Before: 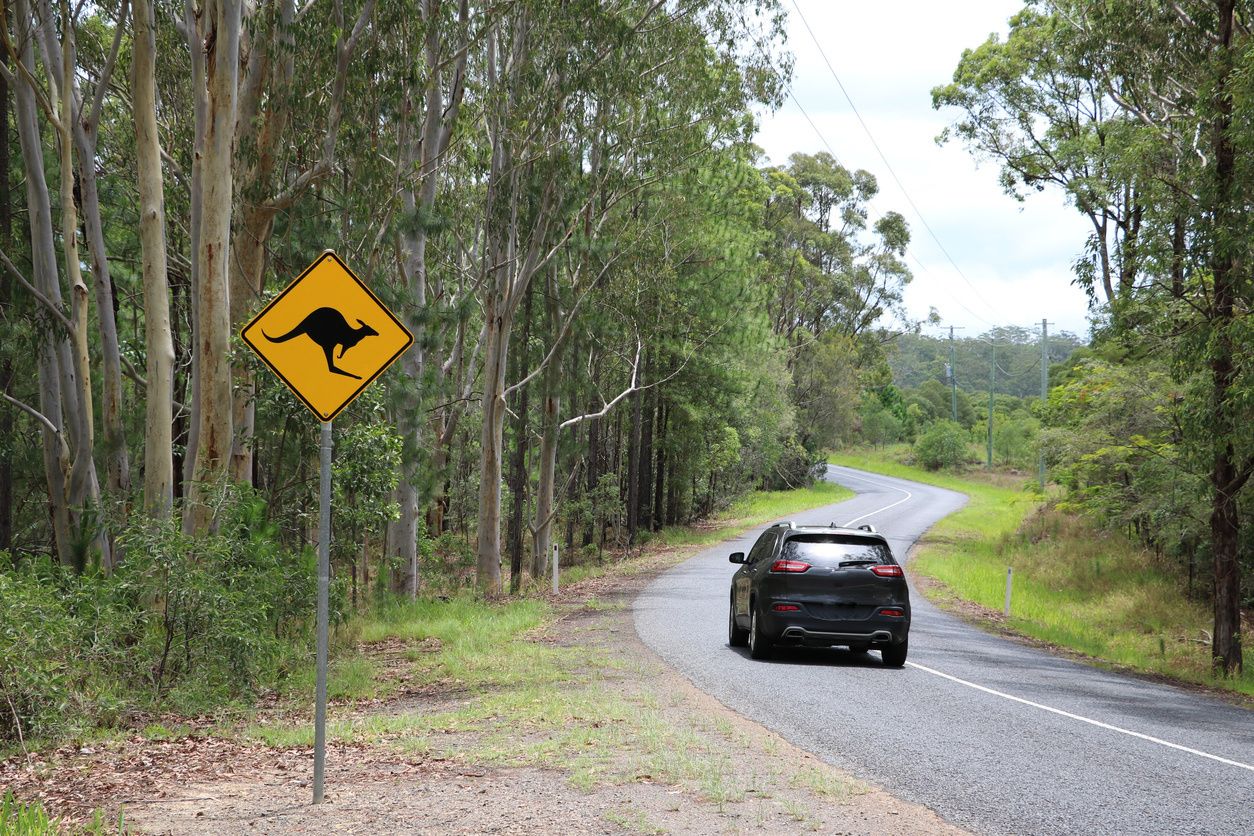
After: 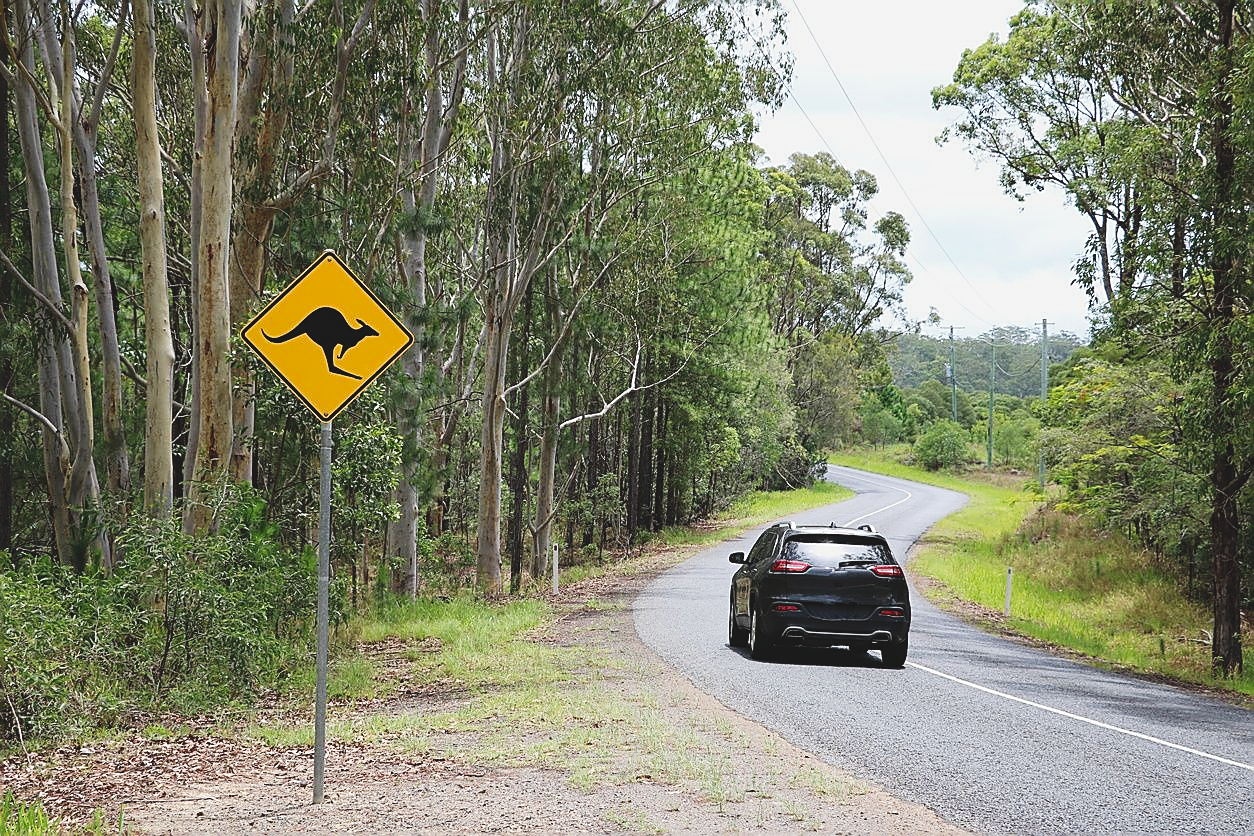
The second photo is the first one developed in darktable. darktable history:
tone curve: curves: ch0 [(0, 0.087) (0.175, 0.178) (0.466, 0.498) (0.715, 0.764) (1, 0.961)]; ch1 [(0, 0) (0.437, 0.398) (0.476, 0.466) (0.505, 0.505) (0.534, 0.544) (0.612, 0.605) (0.641, 0.643) (1, 1)]; ch2 [(0, 0) (0.359, 0.379) (0.427, 0.453) (0.489, 0.495) (0.531, 0.534) (0.579, 0.579) (1, 1)], preserve colors none
sharpen: radius 1.381, amount 1.24, threshold 0.609
